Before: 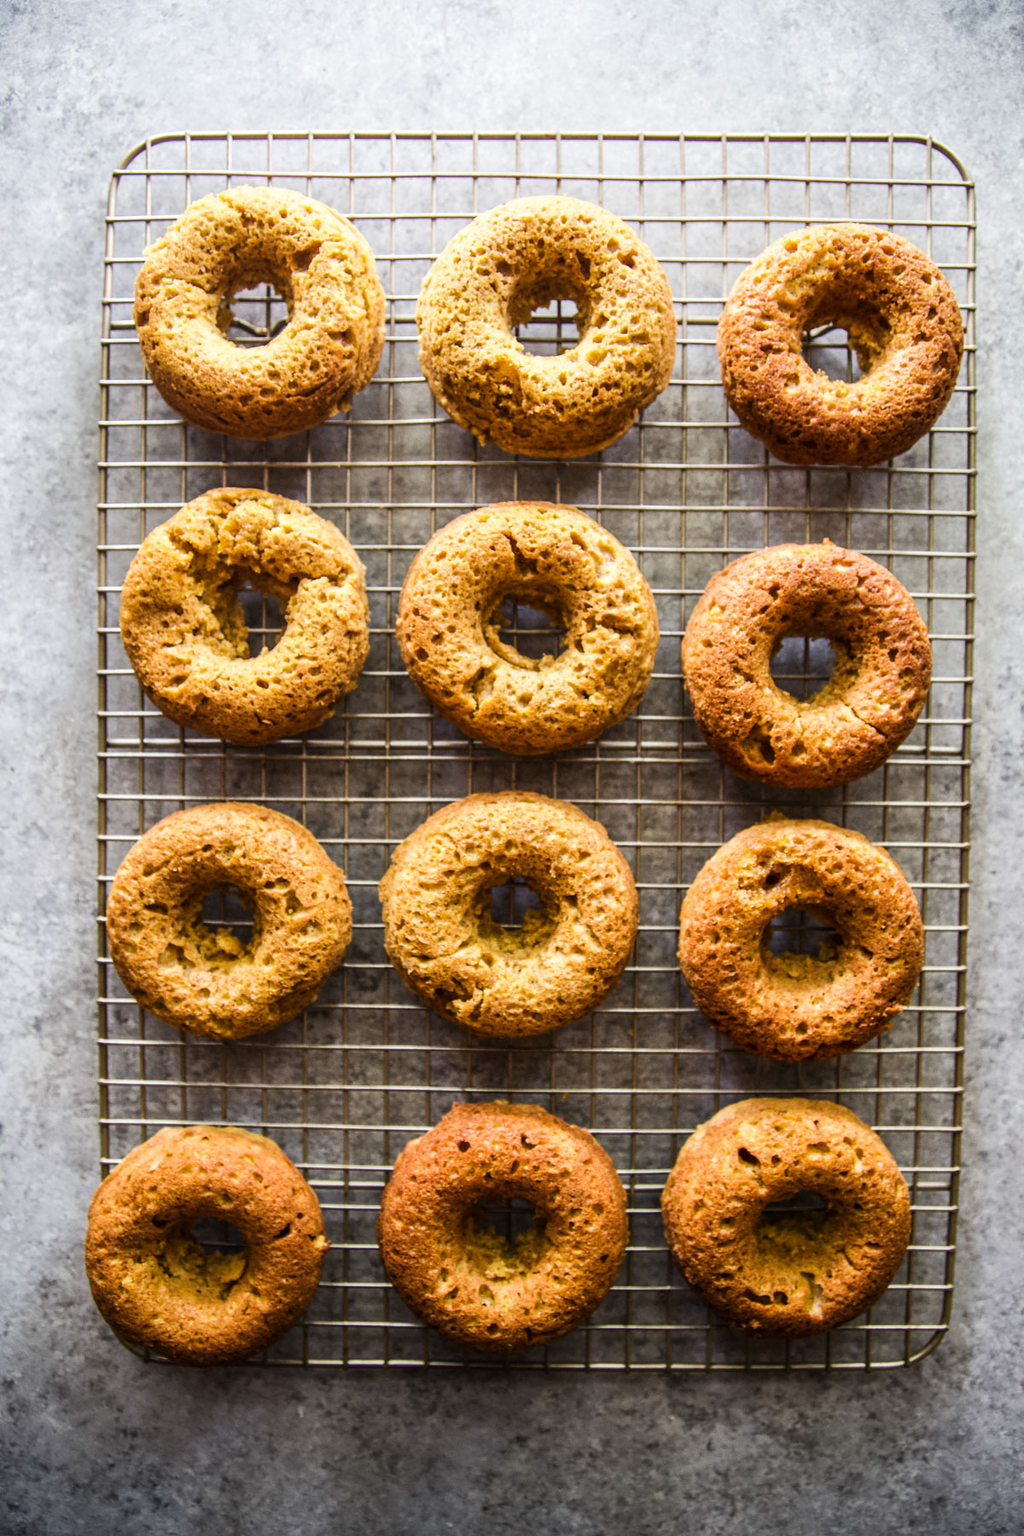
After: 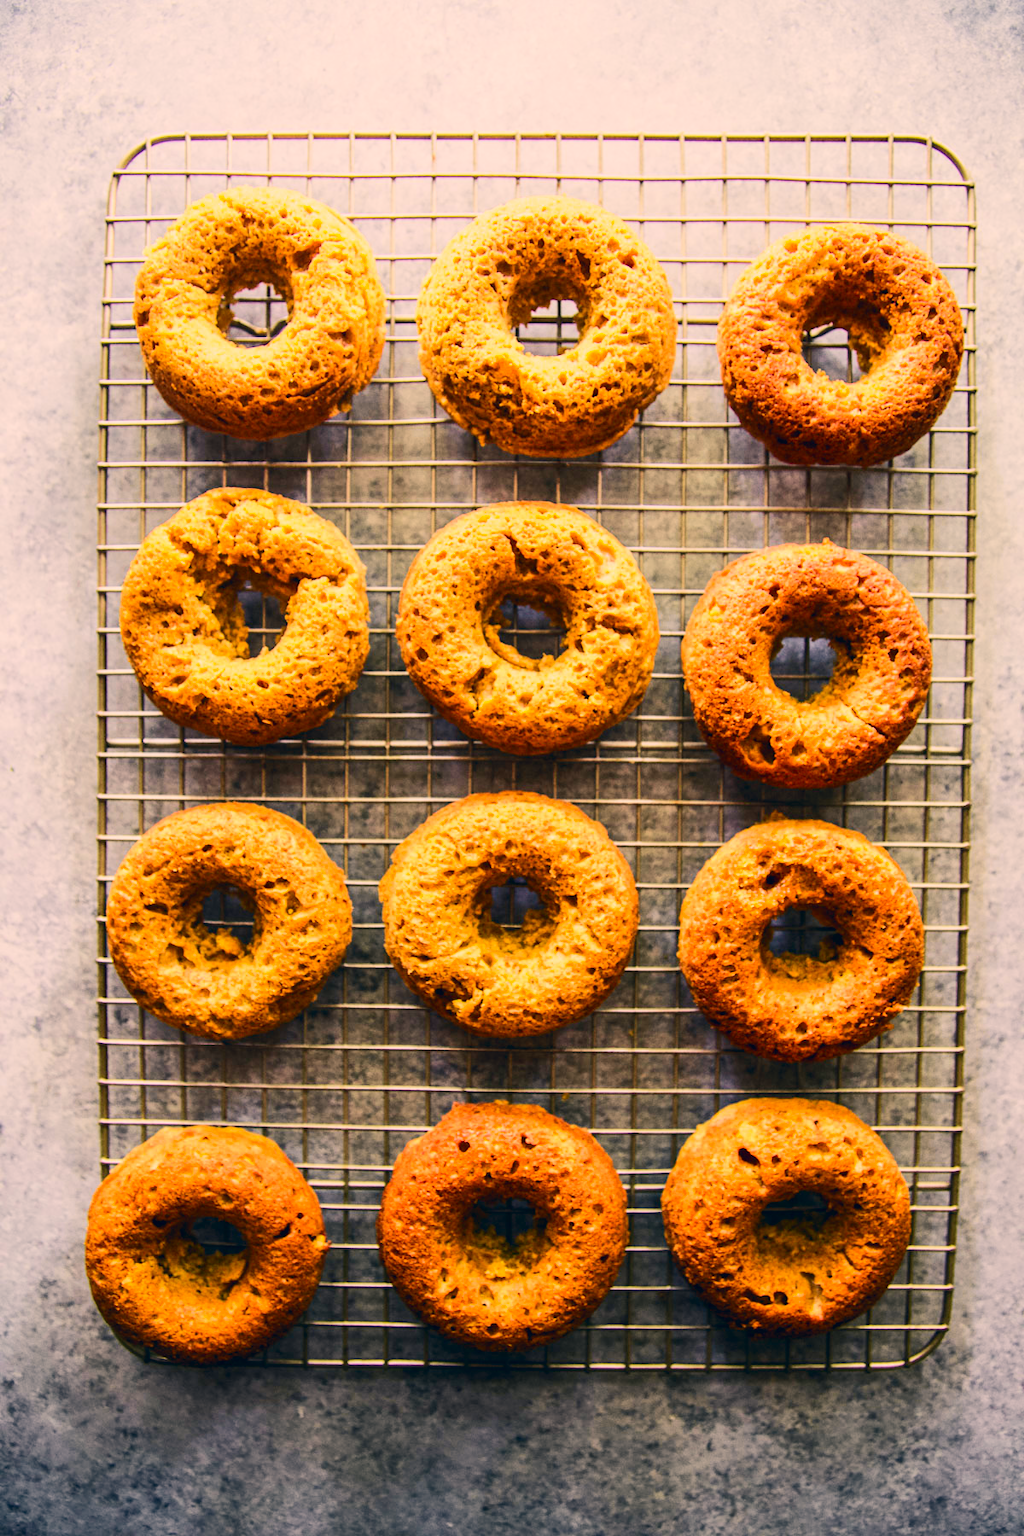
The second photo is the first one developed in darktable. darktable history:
contrast brightness saturation: contrast 0.04, saturation 0.16
tone curve: curves: ch0 [(0, 0) (0.239, 0.248) (0.508, 0.606) (0.826, 0.855) (1, 0.945)]; ch1 [(0, 0) (0.401, 0.42) (0.442, 0.47) (0.492, 0.498) (0.511, 0.516) (0.555, 0.586) (0.681, 0.739) (1, 1)]; ch2 [(0, 0) (0.411, 0.433) (0.5, 0.504) (0.545, 0.574) (1, 1)], color space Lab, independent channels, preserve colors none
color correction: highlights a* 10.32, highlights b* 14.66, shadows a* -9.59, shadows b* -15.02
